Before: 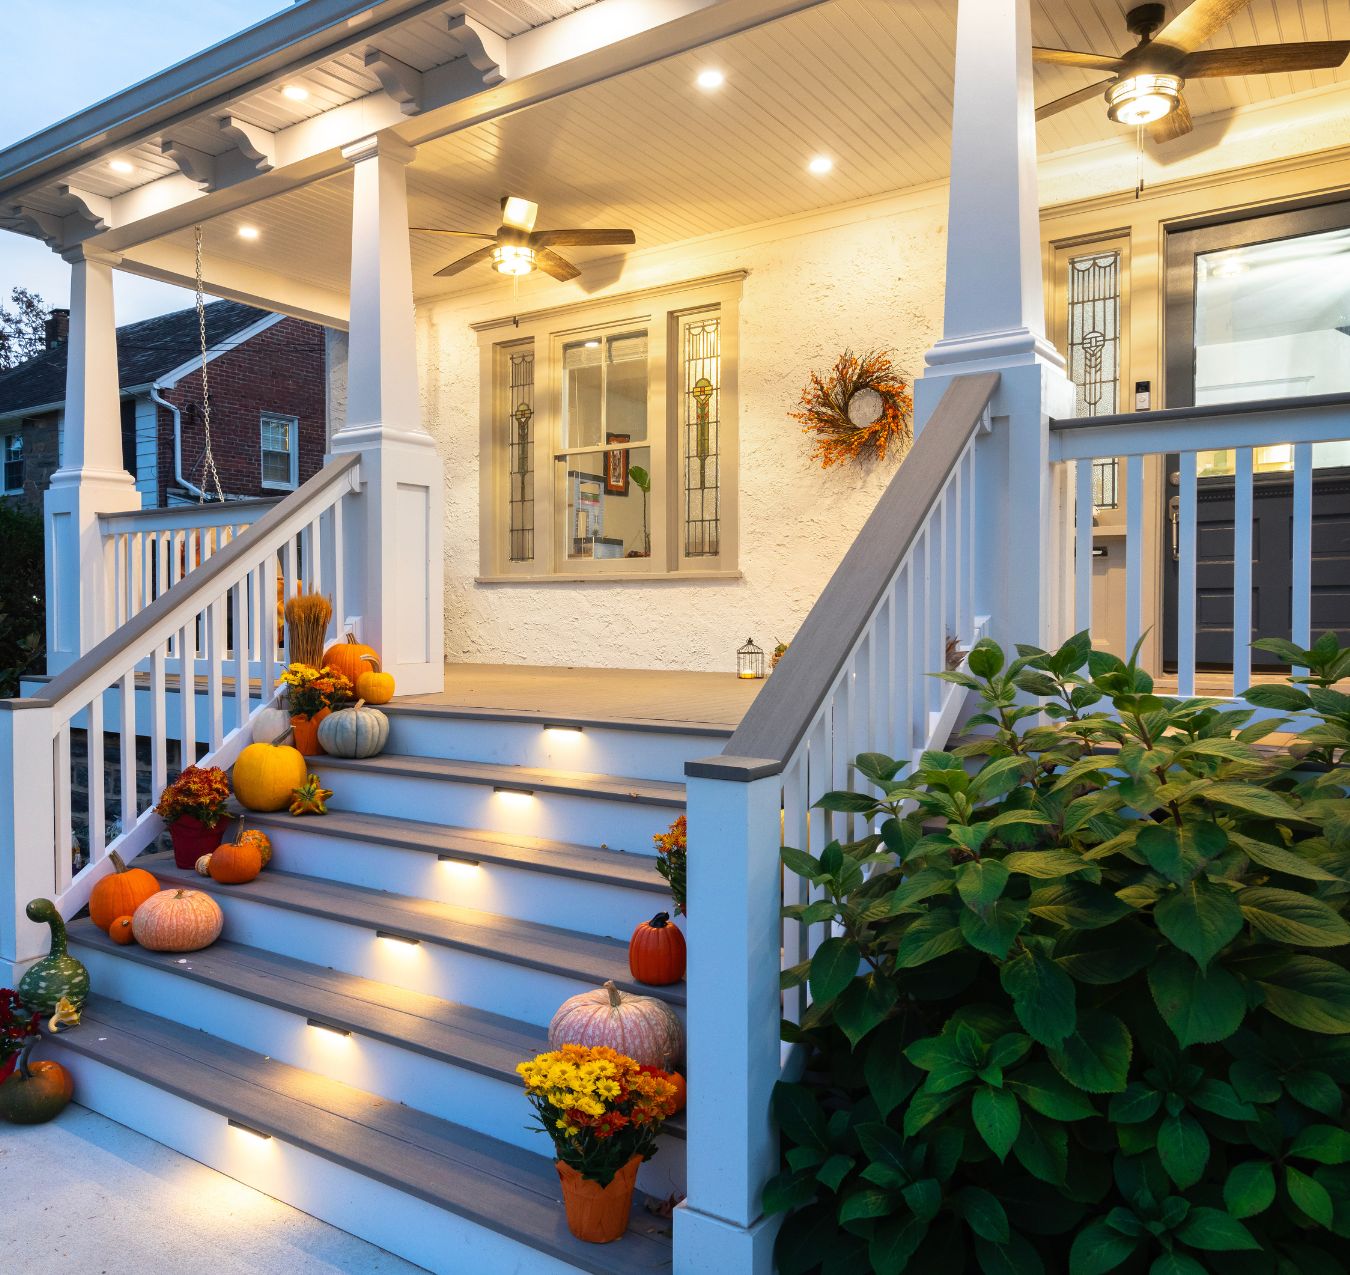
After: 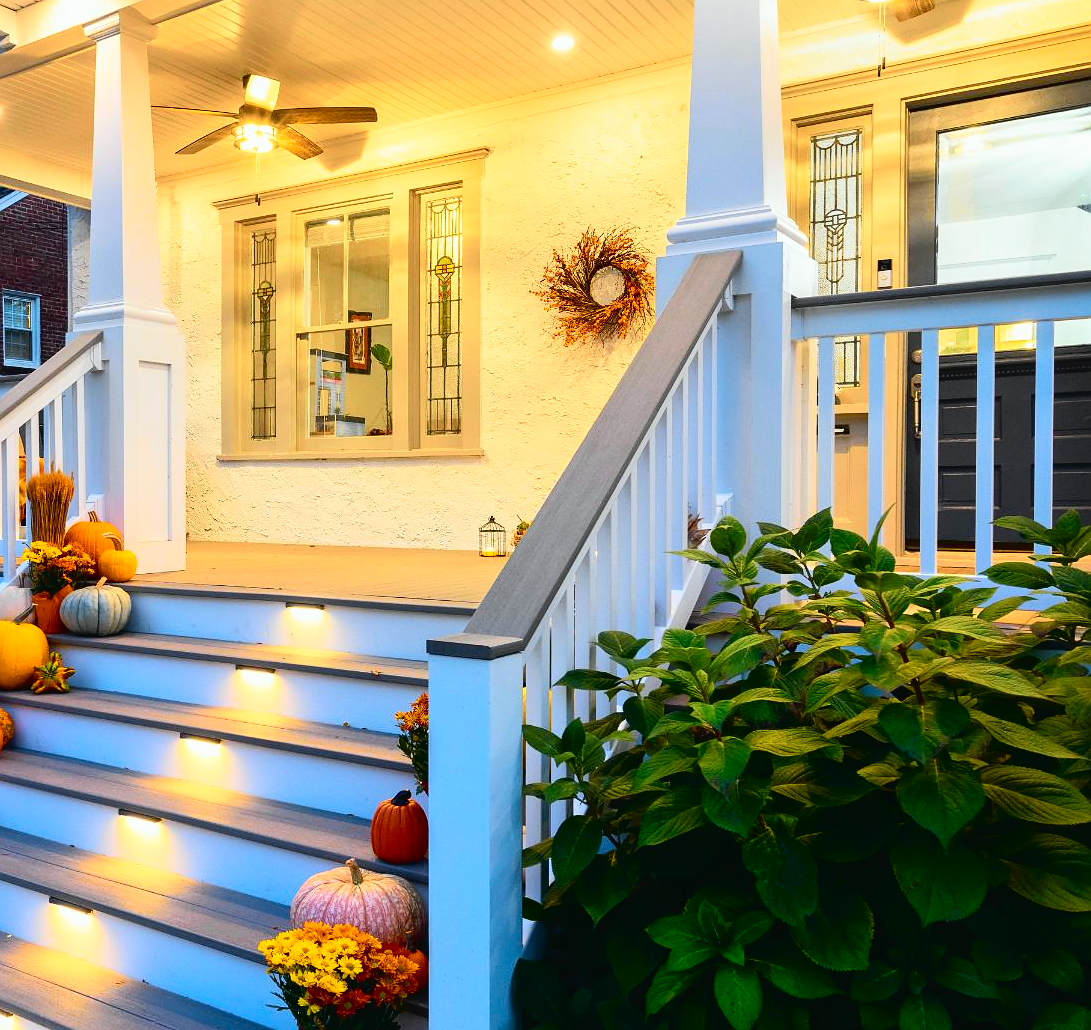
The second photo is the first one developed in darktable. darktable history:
sharpen: radius 1
tone curve: curves: ch0 [(0, 0.021) (0.148, 0.076) (0.232, 0.191) (0.398, 0.423) (0.572, 0.672) (0.705, 0.812) (0.877, 0.931) (0.99, 0.987)]; ch1 [(0, 0) (0.377, 0.325) (0.493, 0.486) (0.508, 0.502) (0.515, 0.514) (0.554, 0.586) (0.623, 0.658) (0.701, 0.704) (0.778, 0.751) (1, 1)]; ch2 [(0, 0) (0.431, 0.398) (0.485, 0.486) (0.495, 0.498) (0.511, 0.507) (0.58, 0.66) (0.679, 0.757) (0.749, 0.829) (1, 0.991)], color space Lab, independent channels
crop: left 19.159%, top 9.58%, bottom 9.58%
